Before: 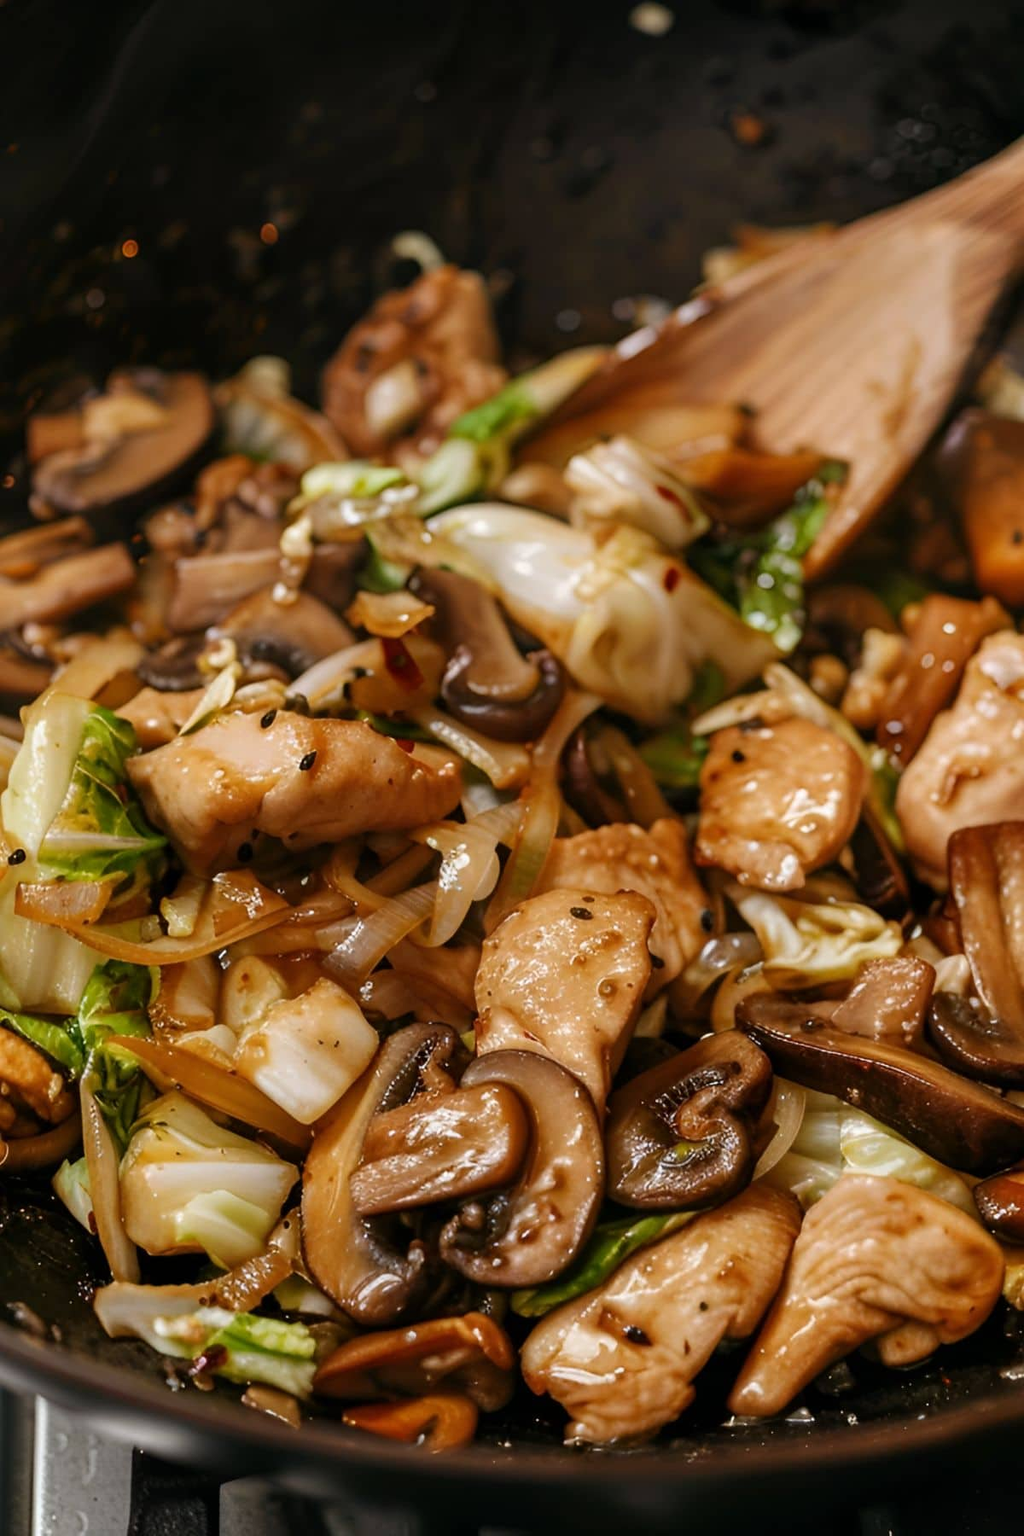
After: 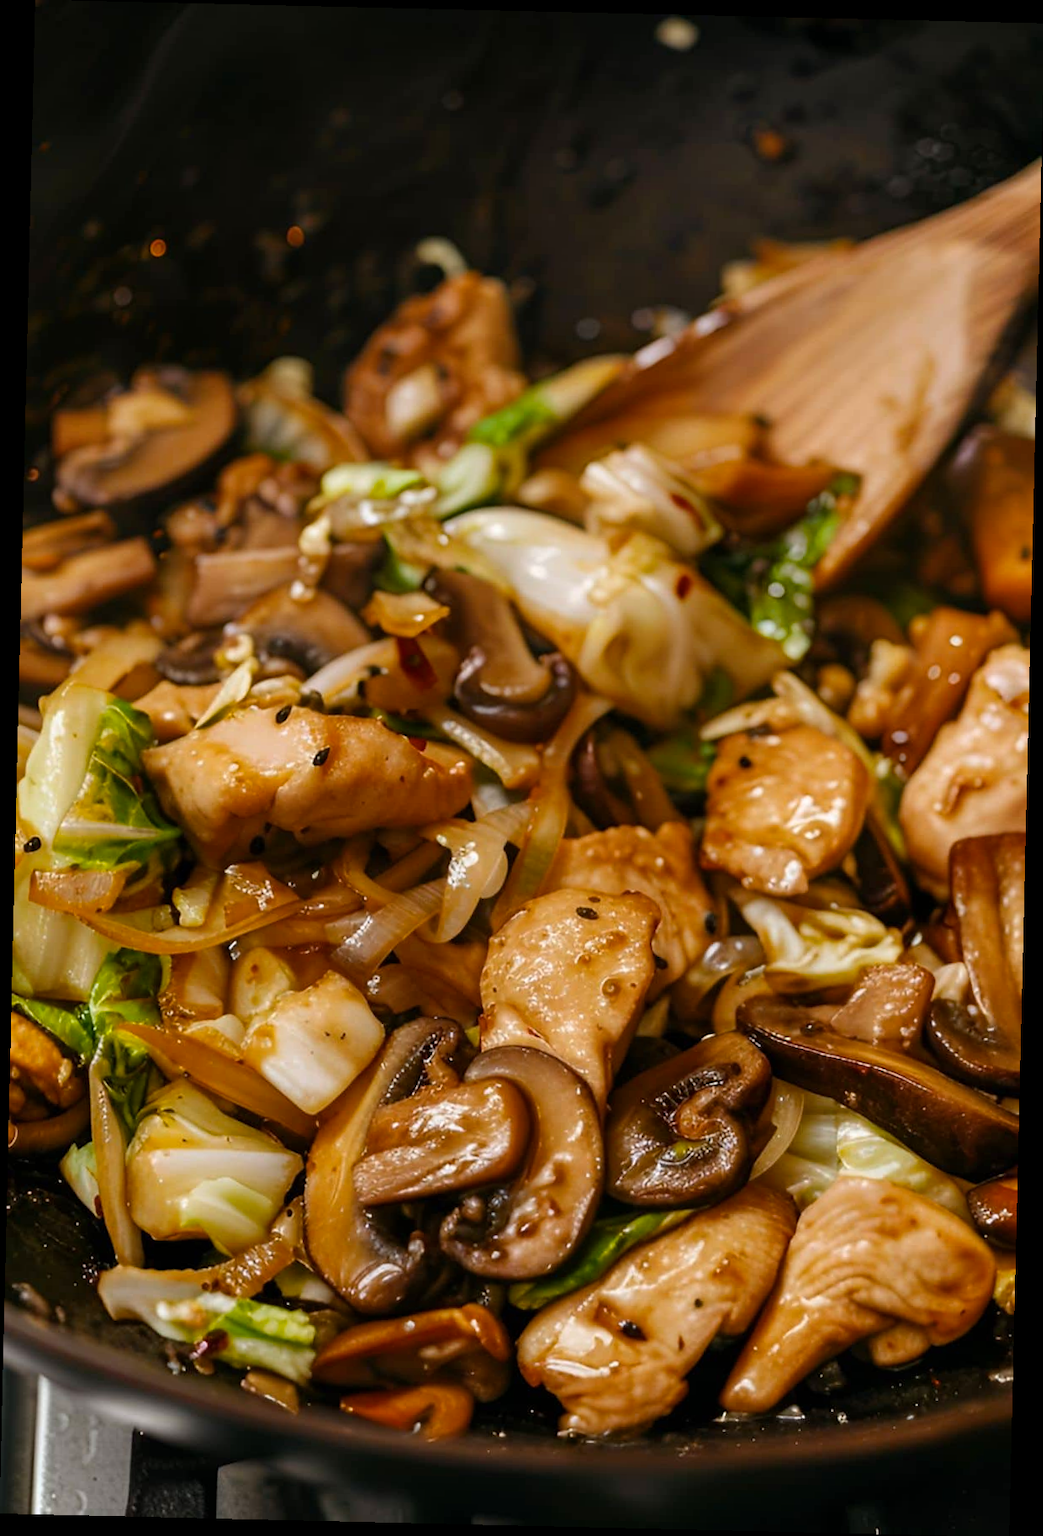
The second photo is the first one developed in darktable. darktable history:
color balance rgb: power › hue 63.12°, perceptual saturation grading › global saturation 8.469%, global vibrance 20%
crop and rotate: angle -1.35°
